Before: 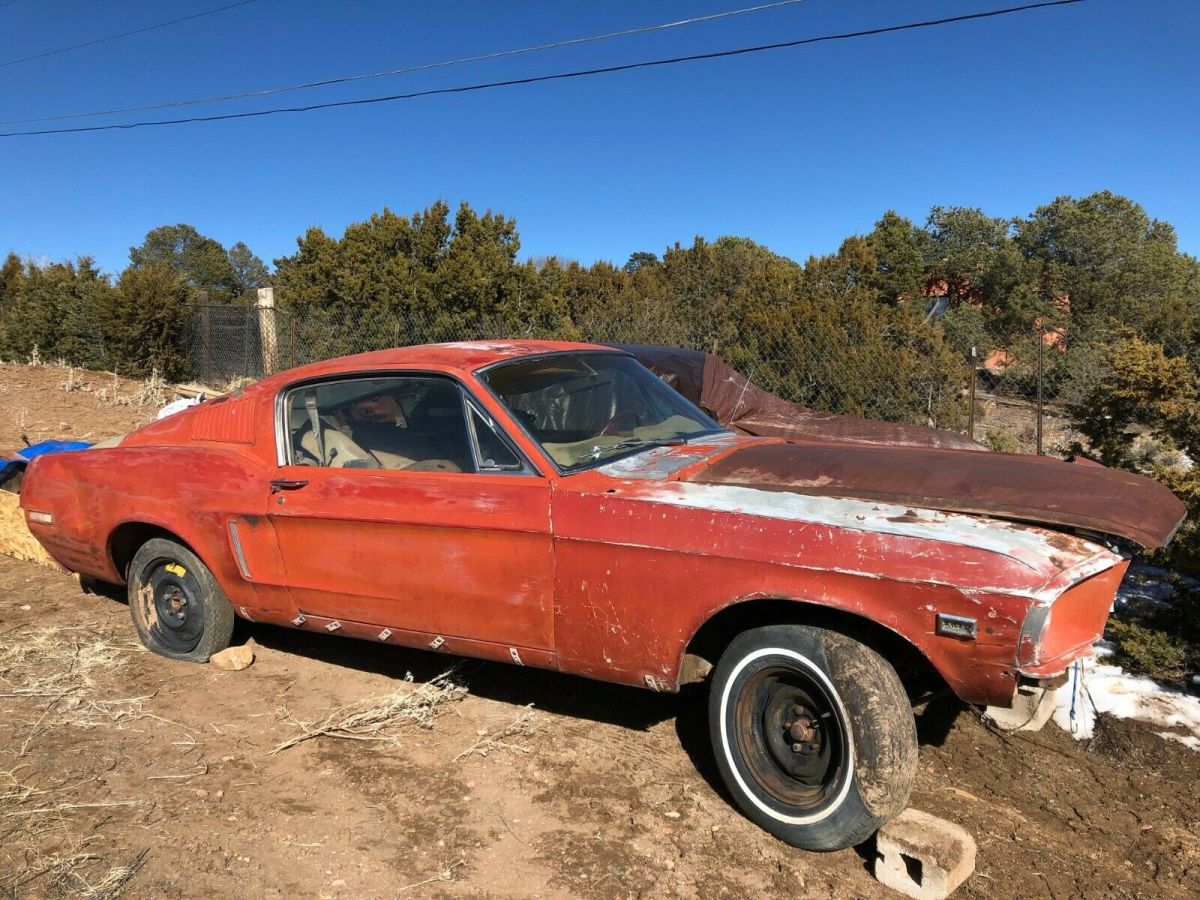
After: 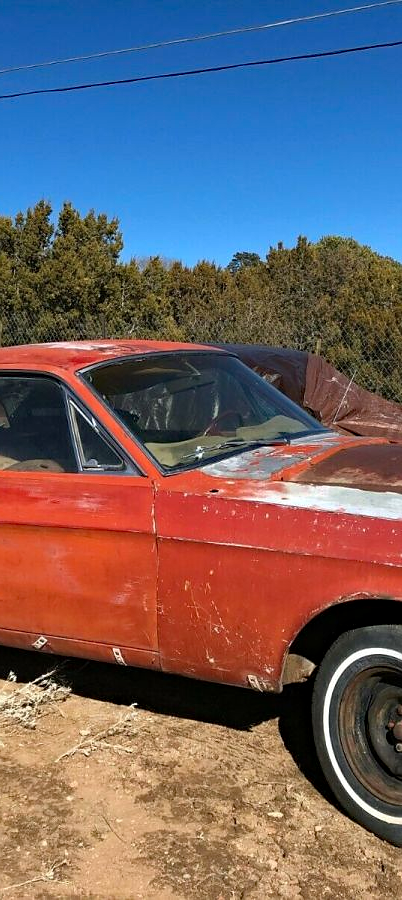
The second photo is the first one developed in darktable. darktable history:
haze removal: strength 0.279, distance 0.245, compatibility mode true, adaptive false
sharpen: radius 1.003, threshold 1.01
exposure: exposure 0.027 EV, compensate highlight preservation false
crop: left 33.106%, right 33.34%
